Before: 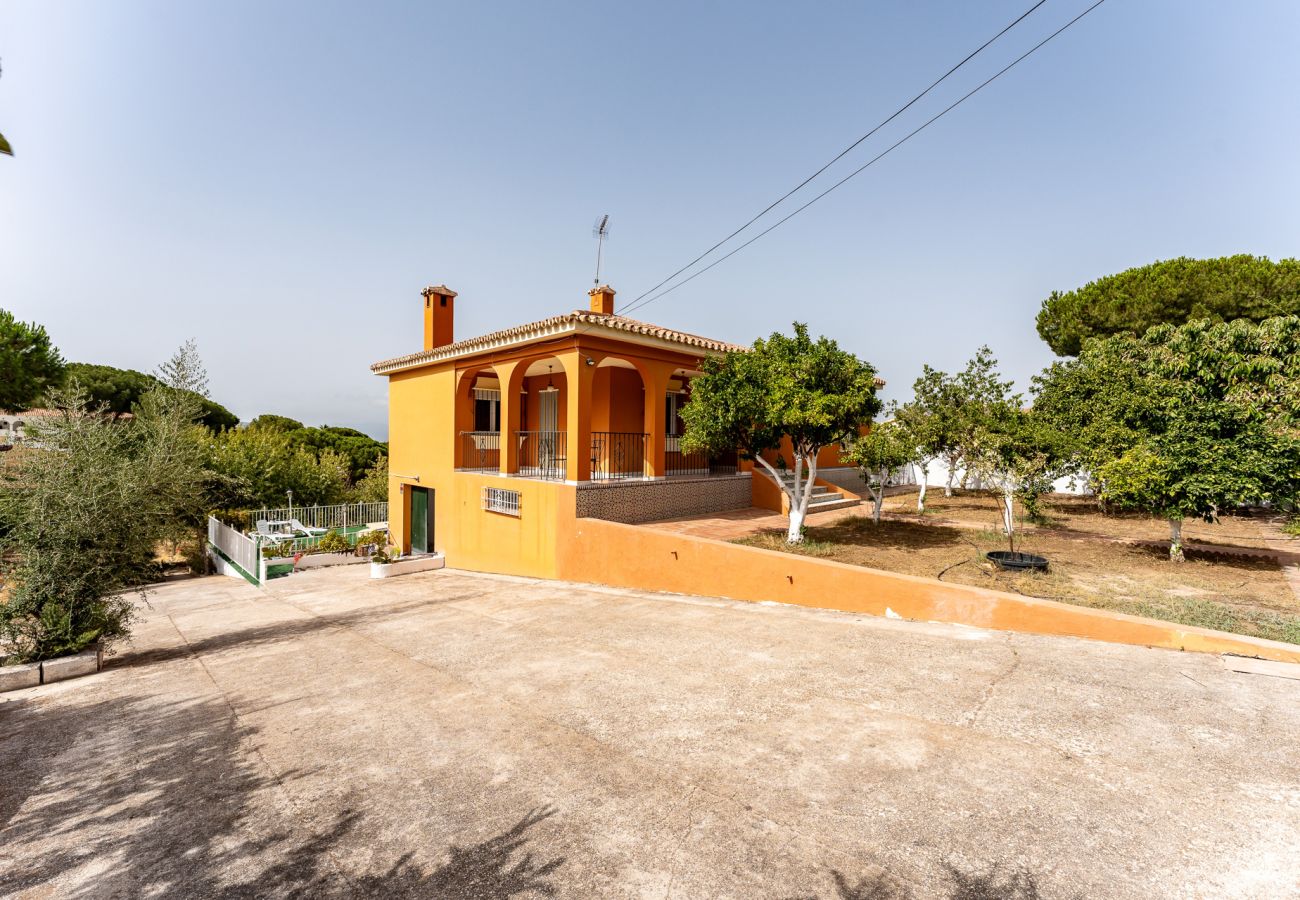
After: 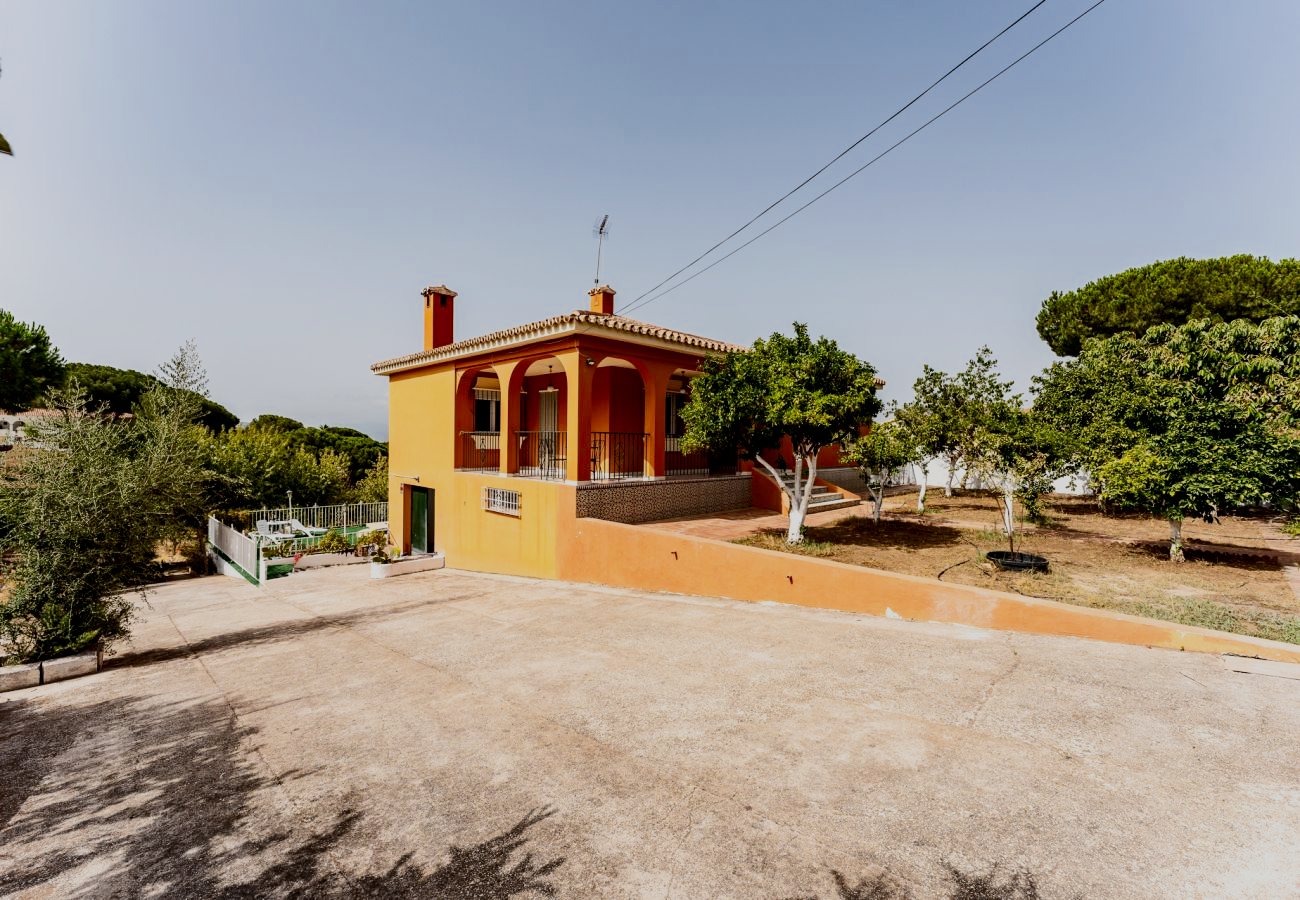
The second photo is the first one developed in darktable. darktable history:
contrast brightness saturation: contrast 0.2, brightness -0.11, saturation 0.1
filmic rgb: black relative exposure -7.15 EV, white relative exposure 5.36 EV, hardness 3.02
